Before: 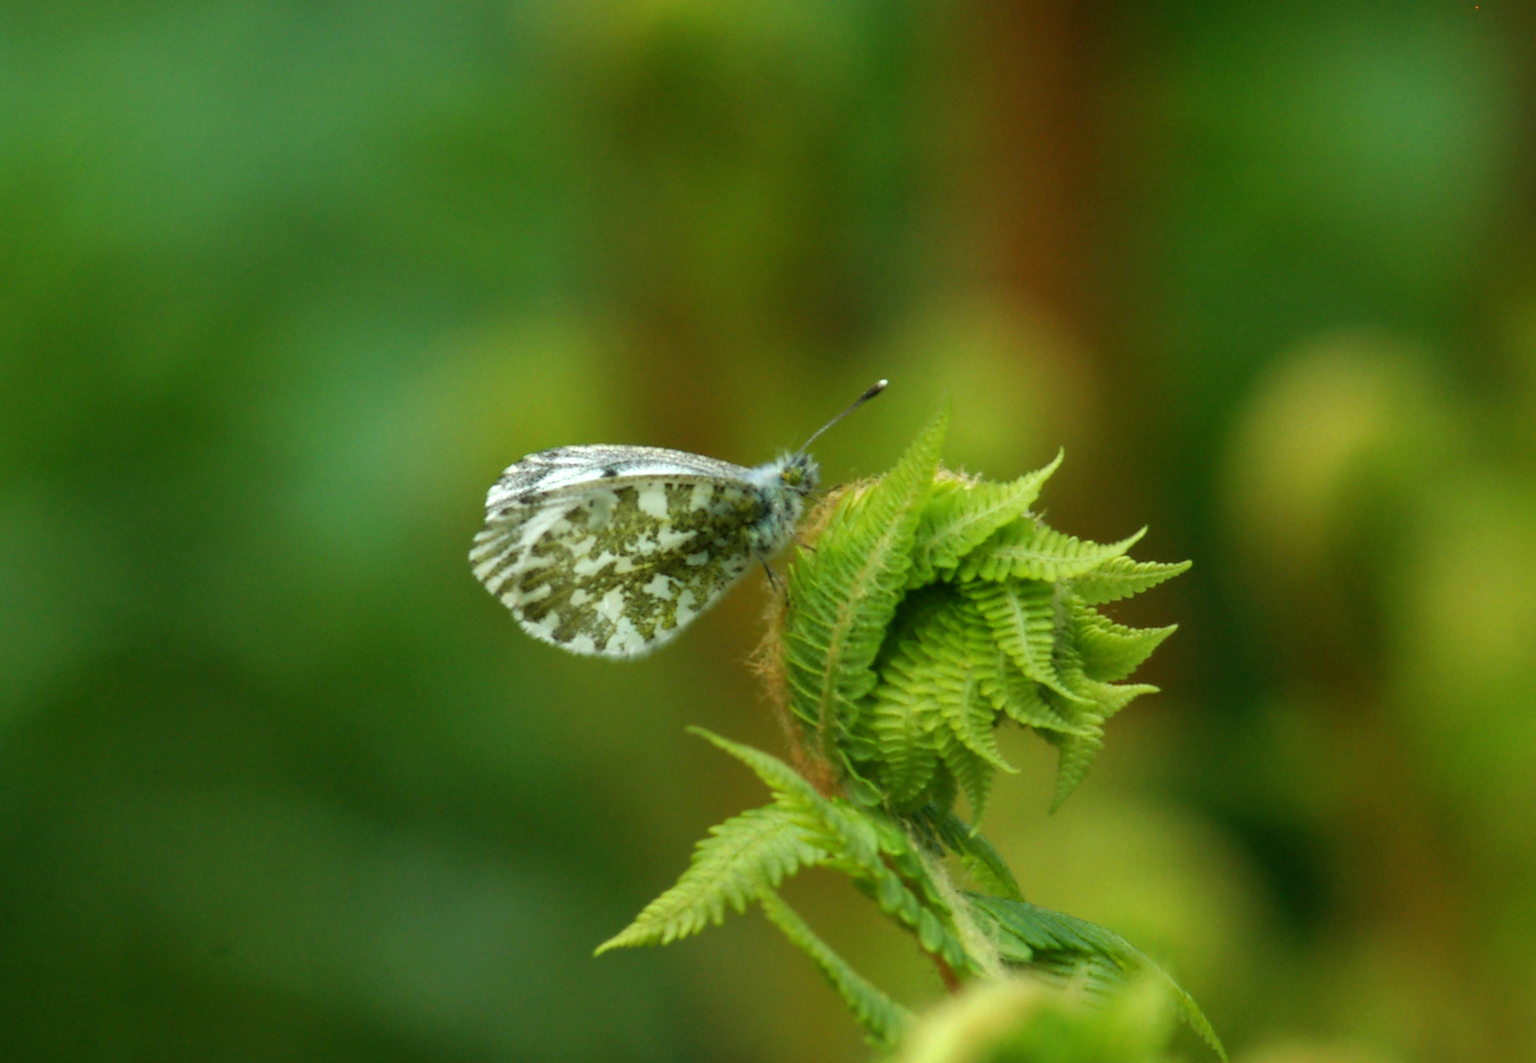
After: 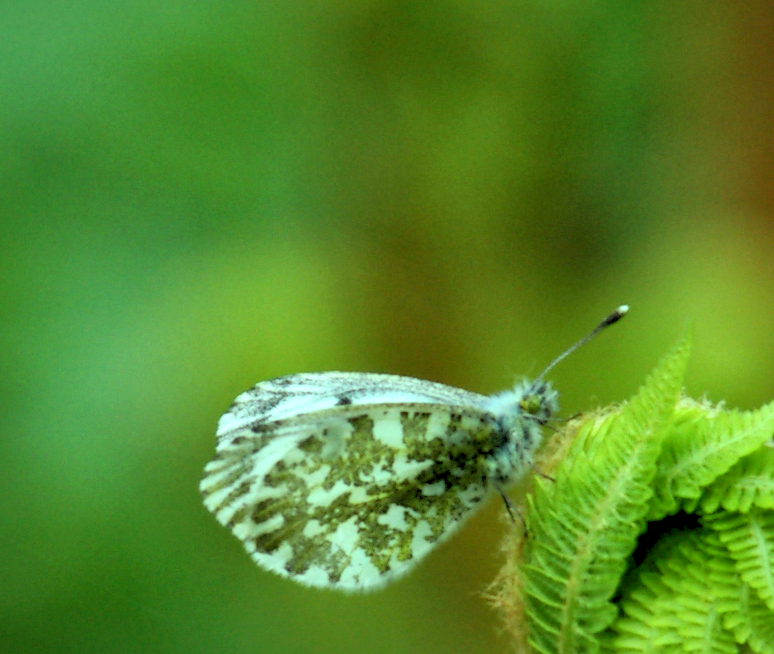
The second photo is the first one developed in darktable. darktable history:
rgb levels: preserve colors sum RGB, levels [[0.038, 0.433, 0.934], [0, 0.5, 1], [0, 0.5, 1]]
color balance: mode lift, gamma, gain (sRGB), lift [0.997, 0.979, 1.021, 1.011], gamma [1, 1.084, 0.916, 0.998], gain [1, 0.87, 1.13, 1.101], contrast 4.55%, contrast fulcrum 38.24%, output saturation 104.09%
local contrast: mode bilateral grid, contrast 20, coarseness 50, detail 150%, midtone range 0.2
crop: left 17.835%, top 7.675%, right 32.881%, bottom 32.213%
